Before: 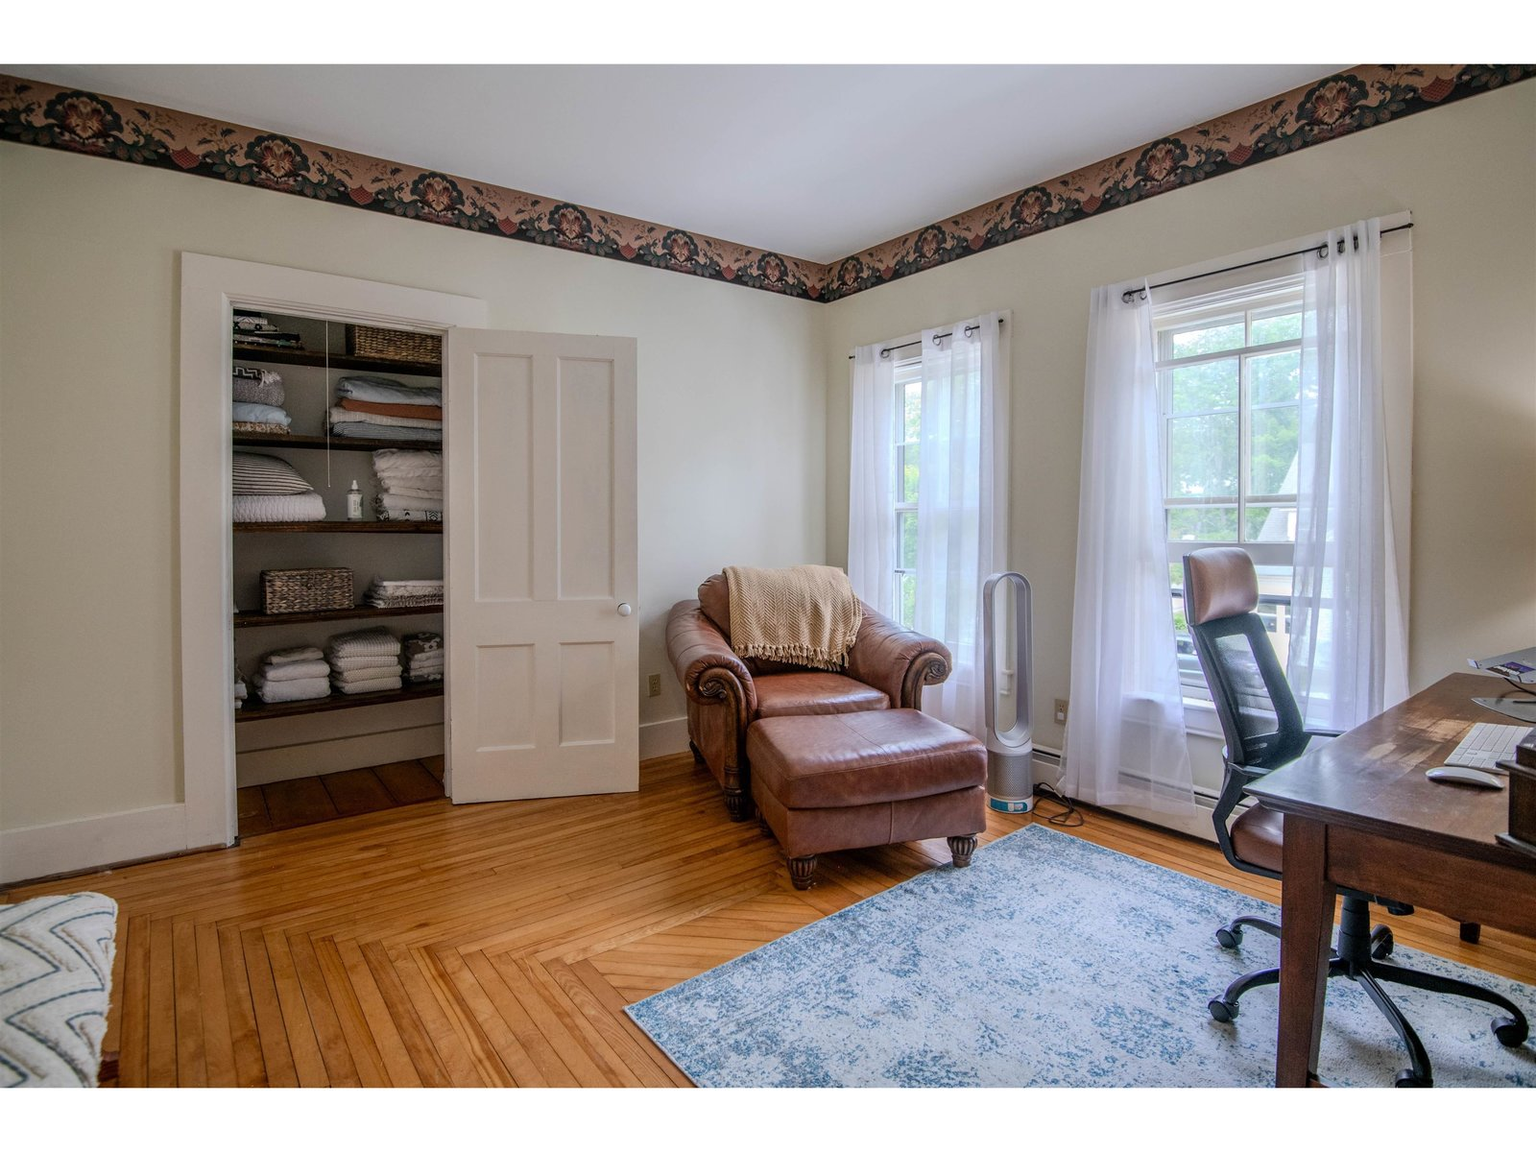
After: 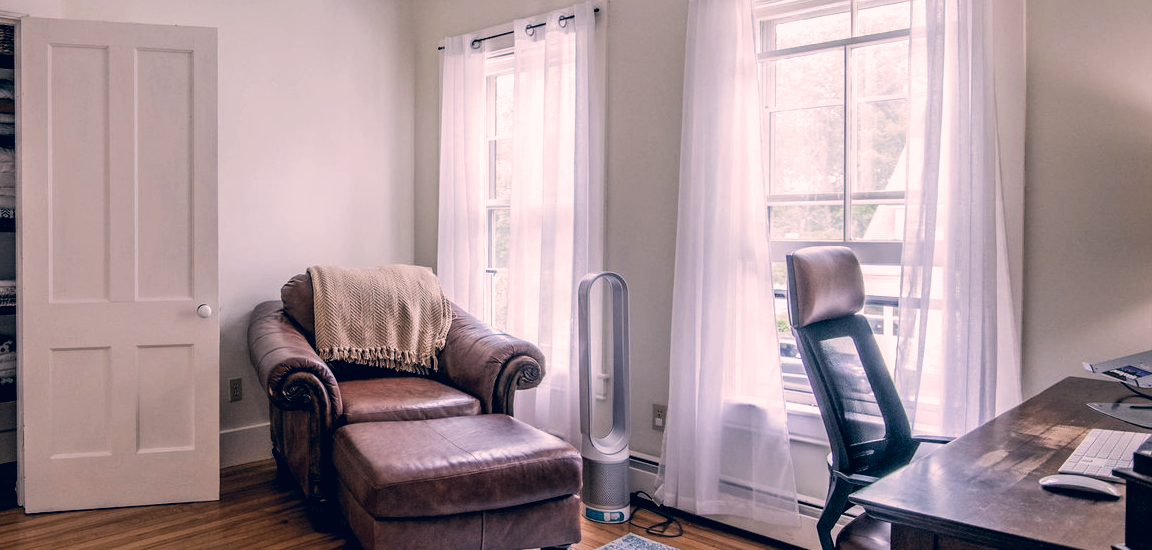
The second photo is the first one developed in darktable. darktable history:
crop and rotate: left 27.938%, top 27.046%, bottom 27.046%
filmic rgb: black relative exposure -8.2 EV, white relative exposure 2.2 EV, threshold 3 EV, hardness 7.11, latitude 75%, contrast 1.325, highlights saturation mix -2%, shadows ↔ highlights balance 30%, preserve chrominance RGB euclidean norm, color science v5 (2021), contrast in shadows safe, contrast in highlights safe, enable highlight reconstruction true
color correction: highlights a* 14.46, highlights b* 5.85, shadows a* -5.53, shadows b* -15.24, saturation 0.85
